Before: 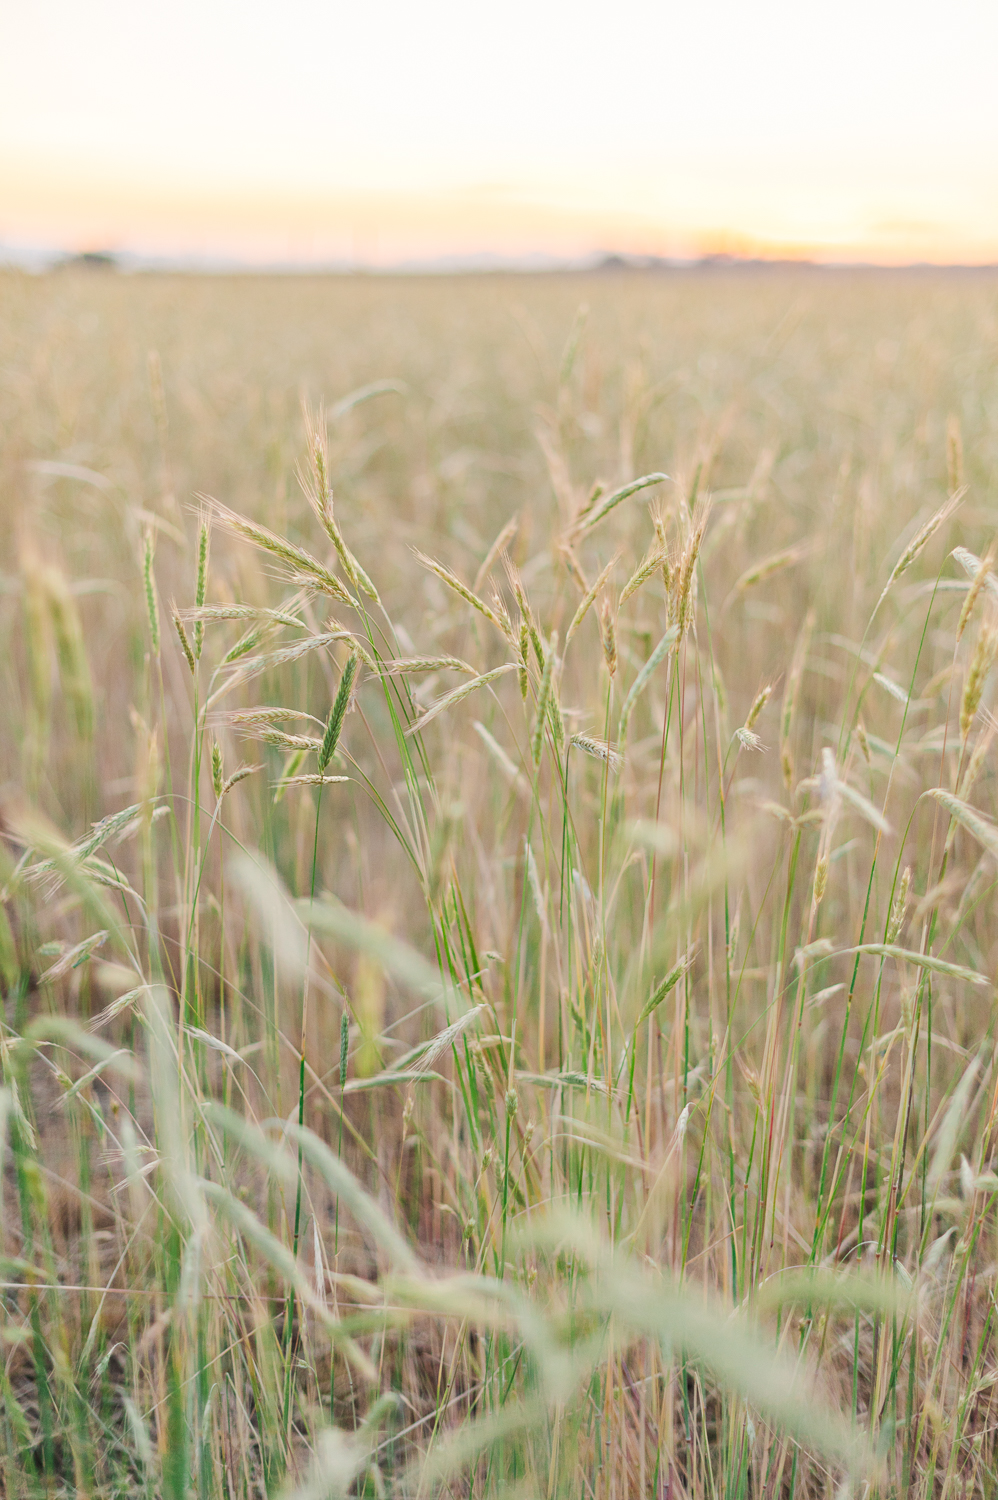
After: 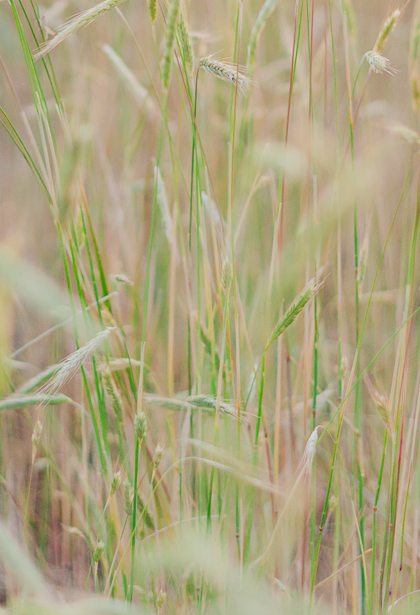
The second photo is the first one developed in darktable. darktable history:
white balance: red 0.982, blue 1.018
crop: left 37.221%, top 45.169%, right 20.63%, bottom 13.777%
rgb levels: preserve colors sum RGB, levels [[0.038, 0.433, 0.934], [0, 0.5, 1], [0, 0.5, 1]]
